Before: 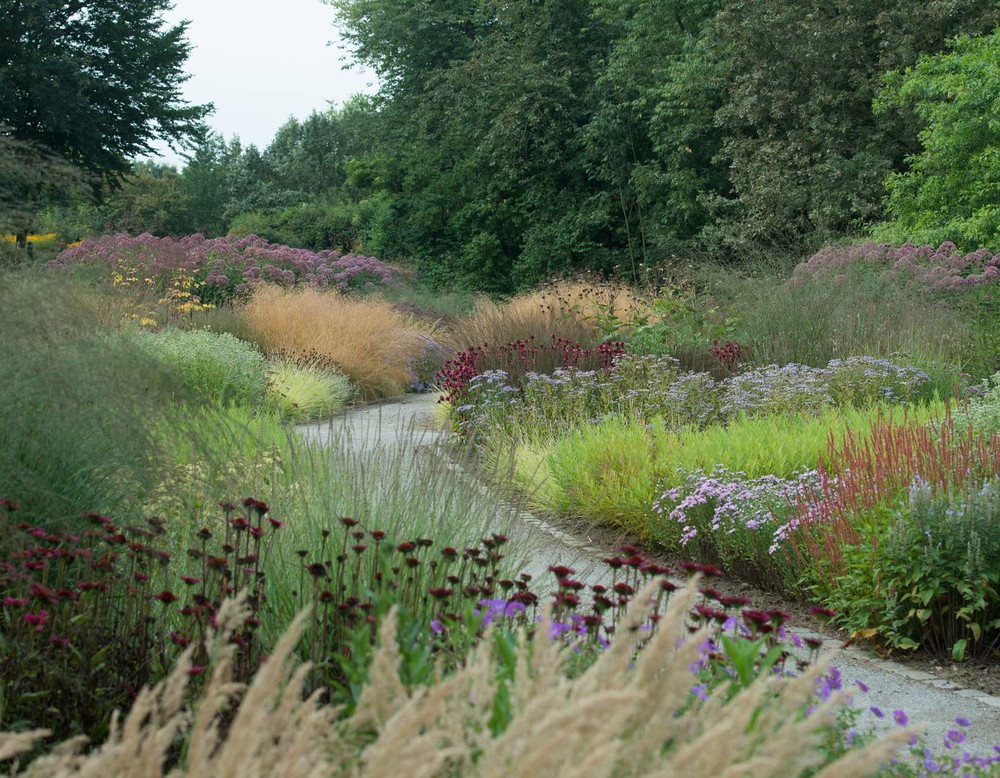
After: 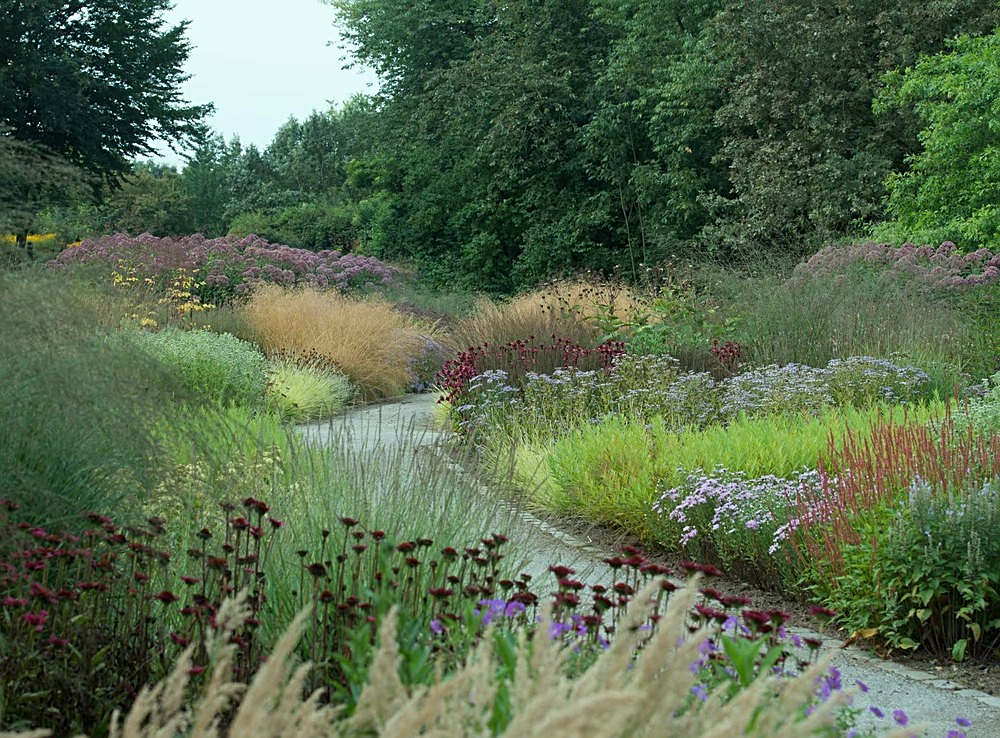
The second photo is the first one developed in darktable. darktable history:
crop and rotate: top 0%, bottom 5.097%
color correction: highlights a* -6.69, highlights b* 0.49
sharpen: on, module defaults
